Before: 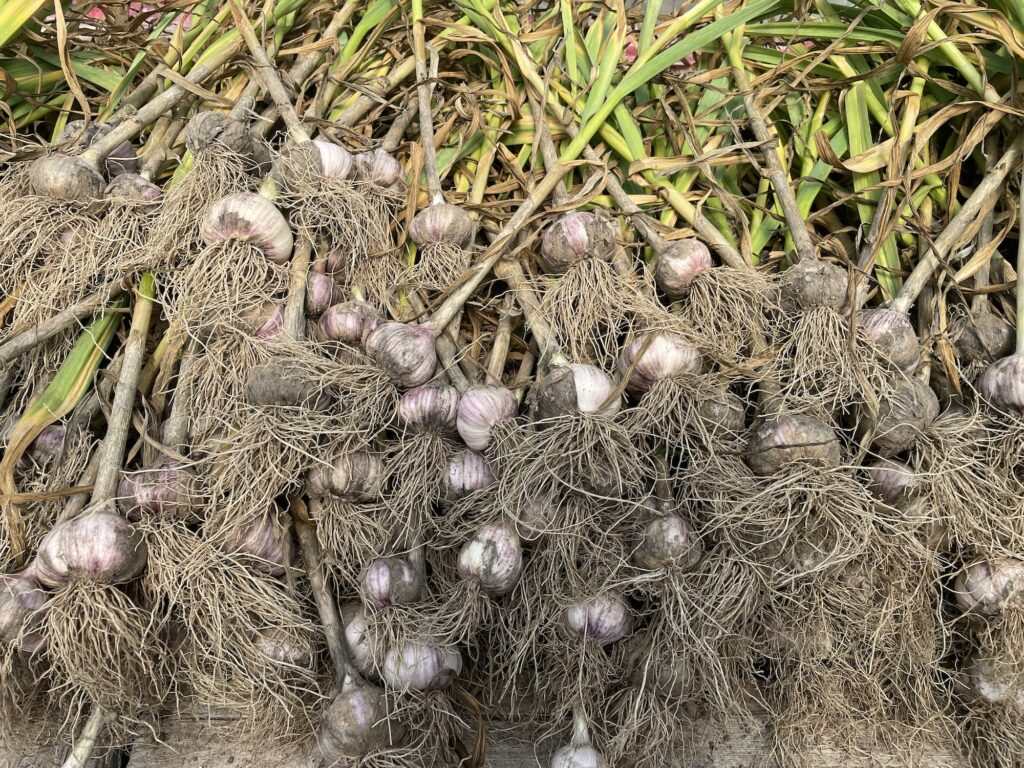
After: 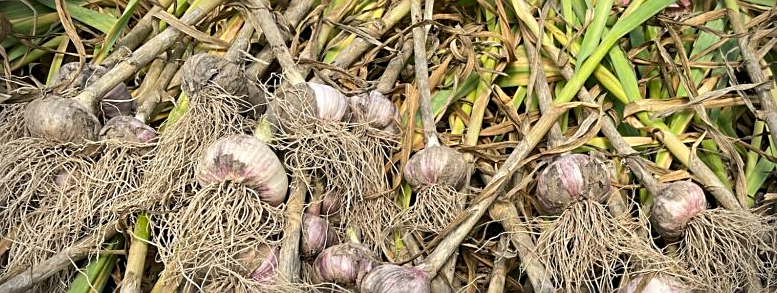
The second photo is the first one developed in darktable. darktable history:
crop: left 0.526%, top 7.634%, right 23.561%, bottom 54.175%
vignetting: on, module defaults
sharpen: on, module defaults
